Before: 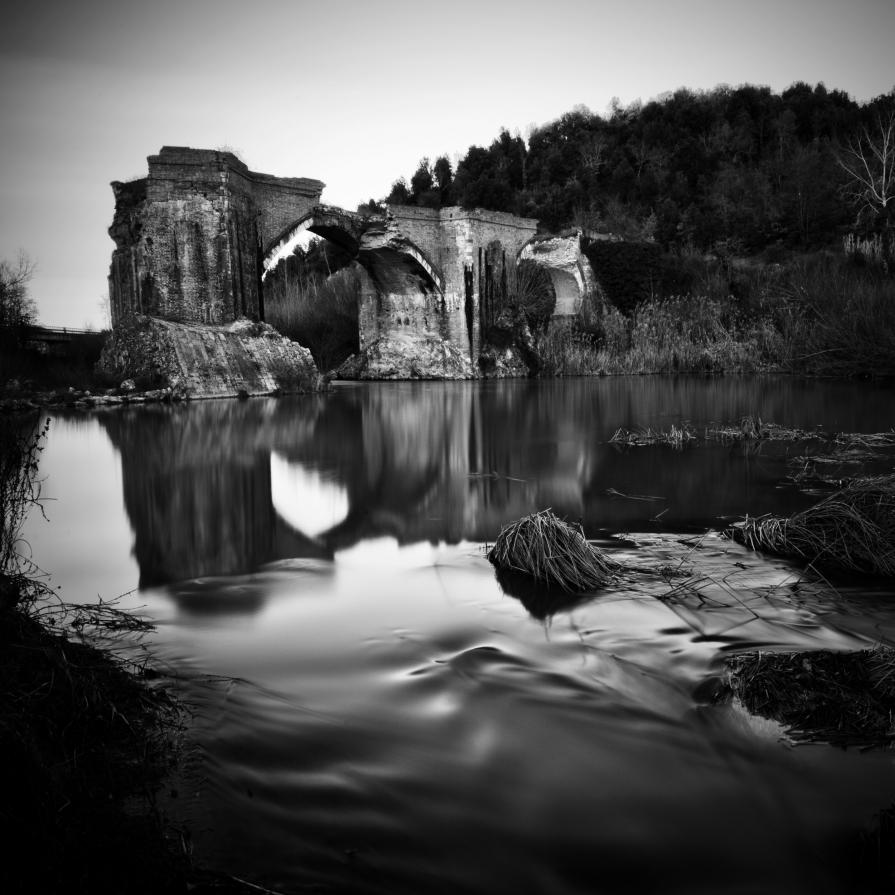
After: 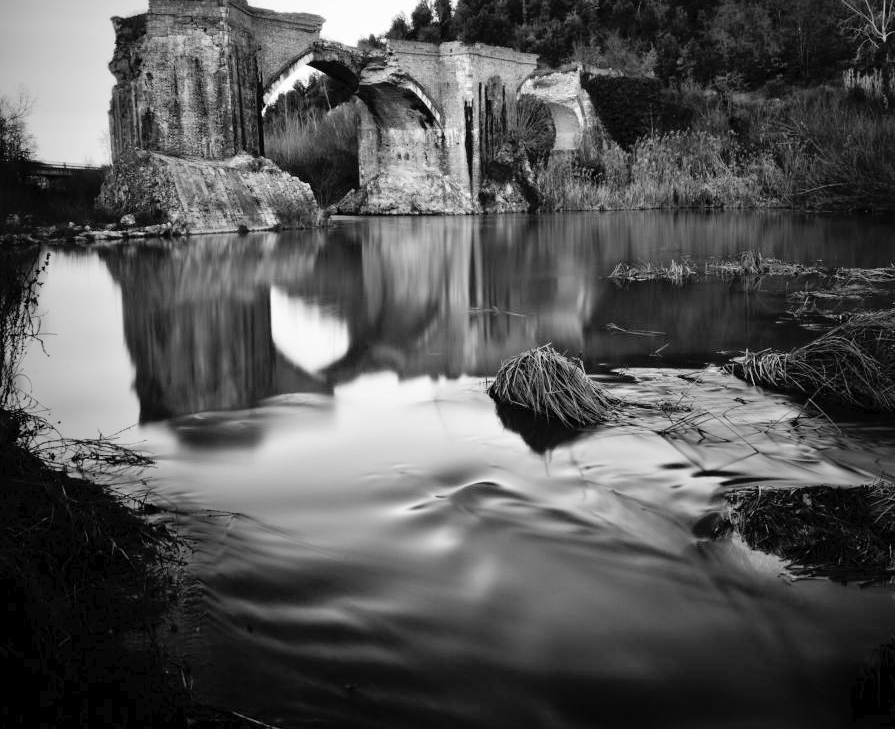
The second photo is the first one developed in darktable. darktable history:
crop and rotate: top 18.507%
contrast brightness saturation: contrast 0.1, brightness 0.3, saturation 0.14
tone curve: curves: ch0 [(0, 0) (0.003, 0.018) (0.011, 0.019) (0.025, 0.02) (0.044, 0.024) (0.069, 0.034) (0.1, 0.049) (0.136, 0.082) (0.177, 0.136) (0.224, 0.196) (0.277, 0.263) (0.335, 0.329) (0.399, 0.401) (0.468, 0.473) (0.543, 0.546) (0.623, 0.625) (0.709, 0.698) (0.801, 0.779) (0.898, 0.867) (1, 1)], preserve colors none
